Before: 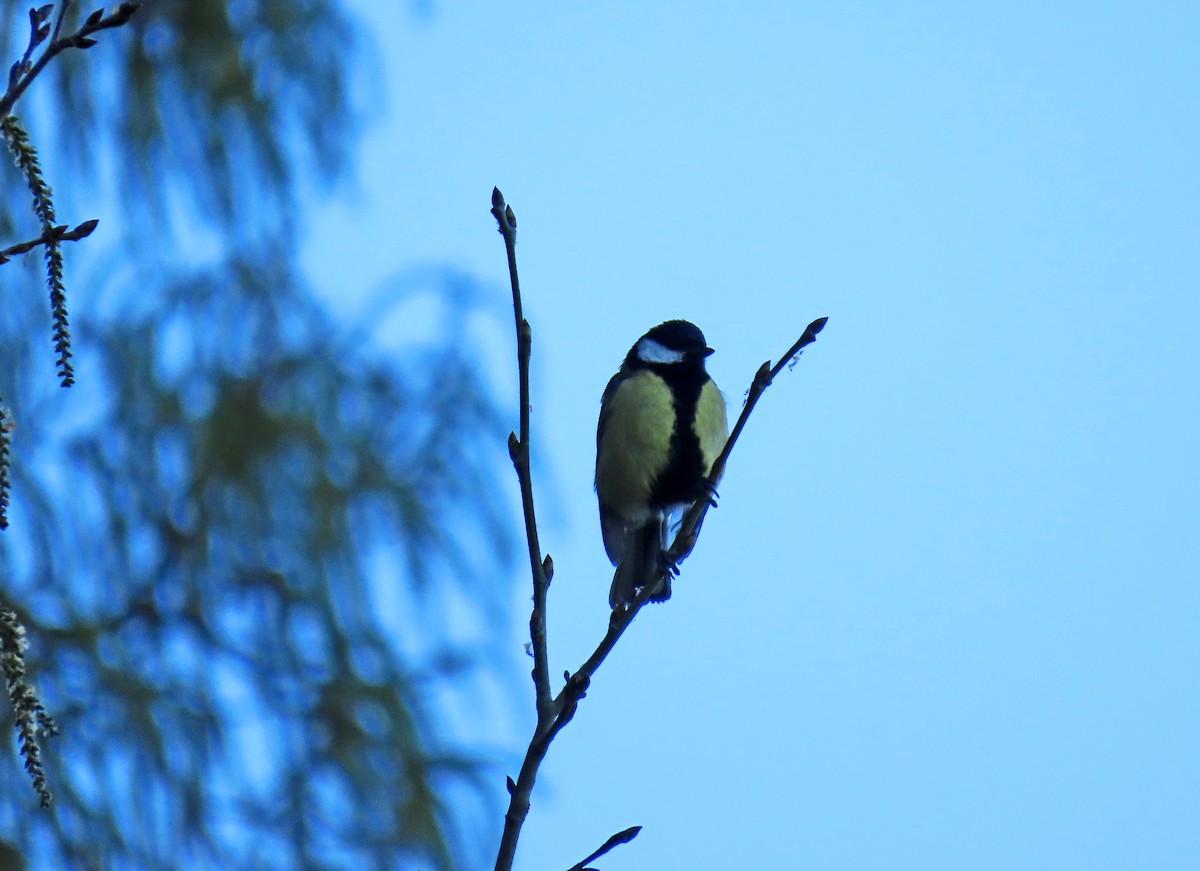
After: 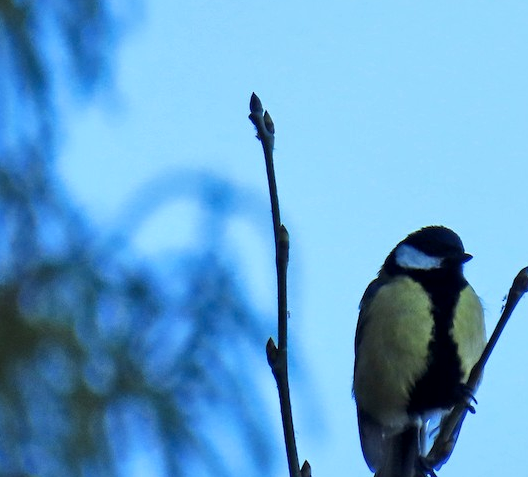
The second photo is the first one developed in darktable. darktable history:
crop: left 20.248%, top 10.86%, right 35.675%, bottom 34.321%
local contrast: mode bilateral grid, contrast 20, coarseness 50, detail 144%, midtone range 0.2
exposure: compensate highlight preservation false
